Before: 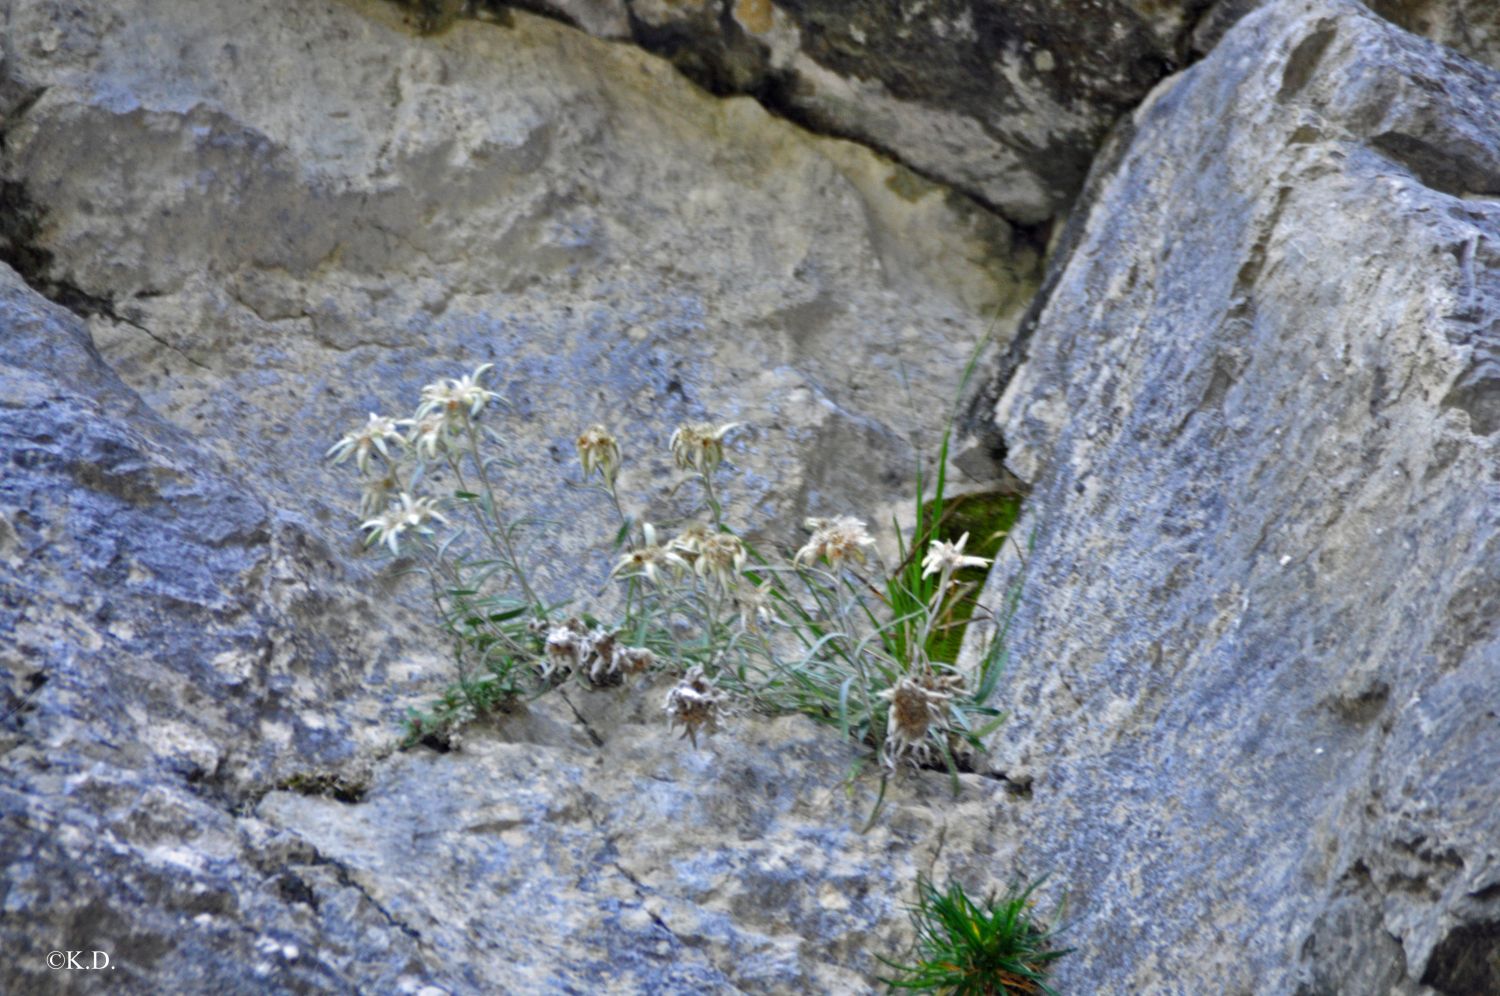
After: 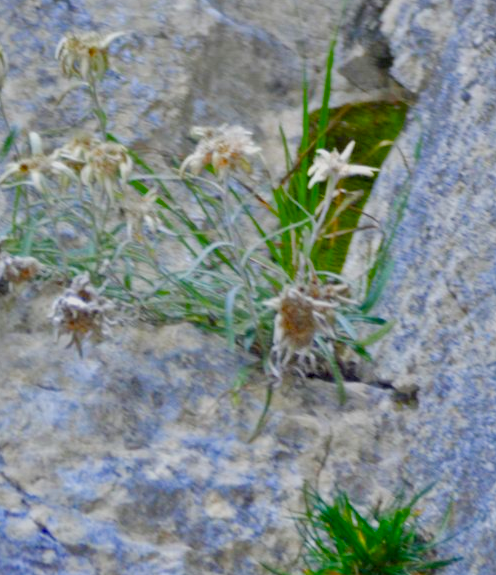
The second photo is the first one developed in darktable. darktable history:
crop: left 40.952%, top 39.301%, right 25.925%, bottom 2.882%
color balance rgb: perceptual saturation grading › global saturation 0.531%, perceptual saturation grading › highlights -17.735%, perceptual saturation grading › mid-tones 33.564%, perceptual saturation grading › shadows 50.293%, perceptual brilliance grading › highlights 7.613%, perceptual brilliance grading › mid-tones 3.091%, perceptual brilliance grading › shadows 2.086%, contrast -29.443%
shadows and highlights: shadows 20.15, highlights -20.73, highlights color adjustment 39.3%, soften with gaussian
